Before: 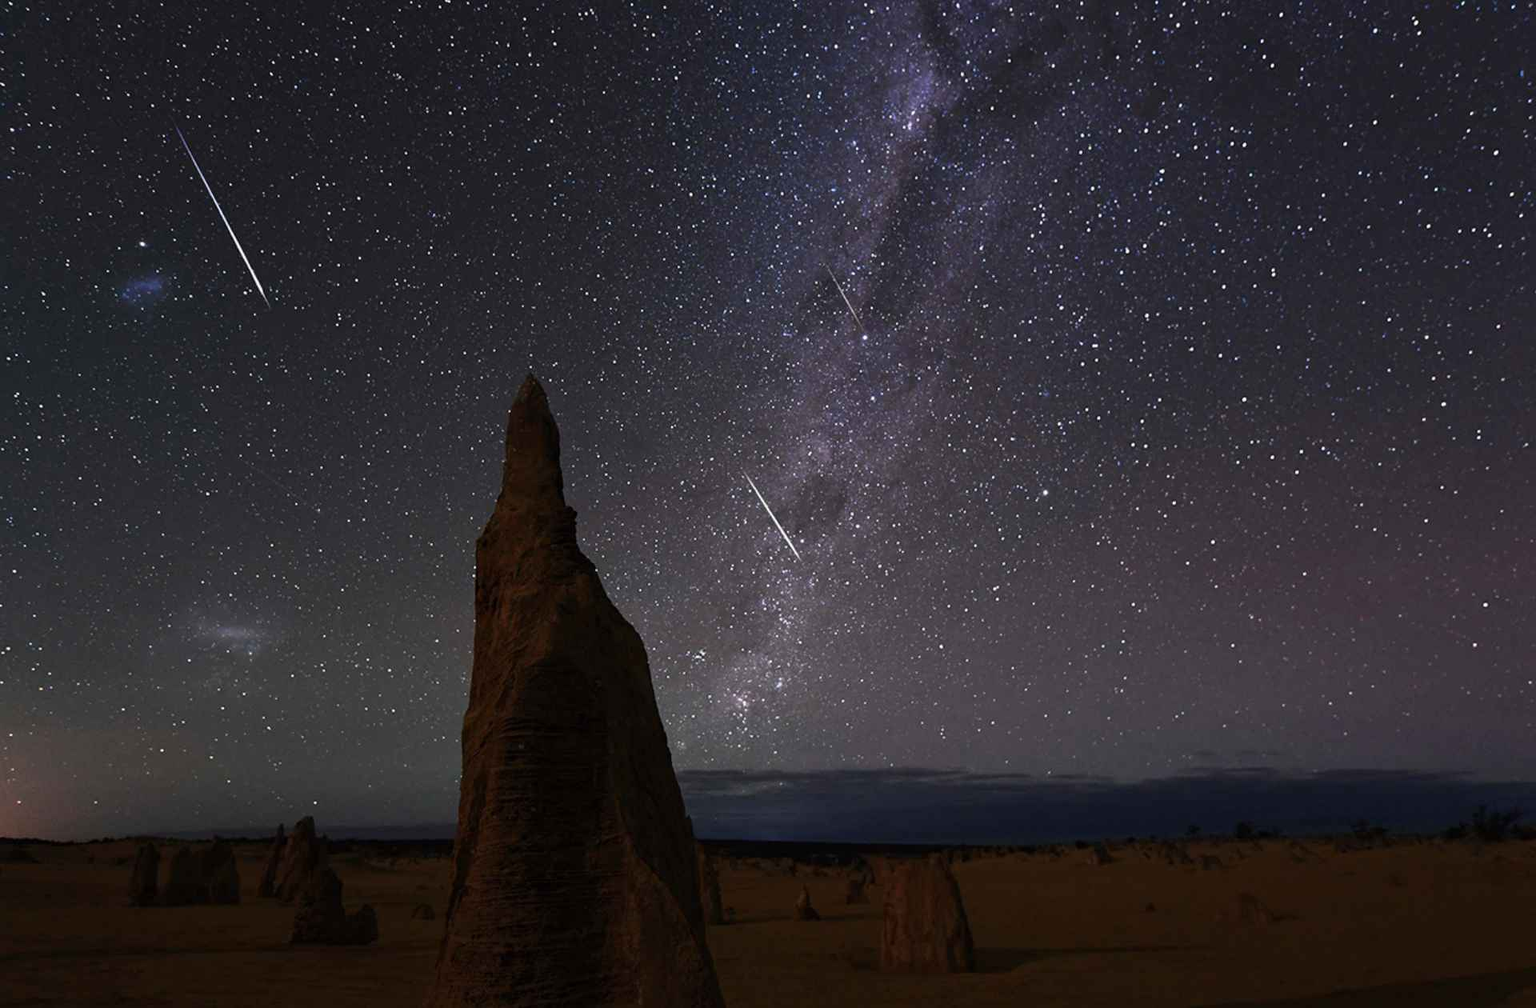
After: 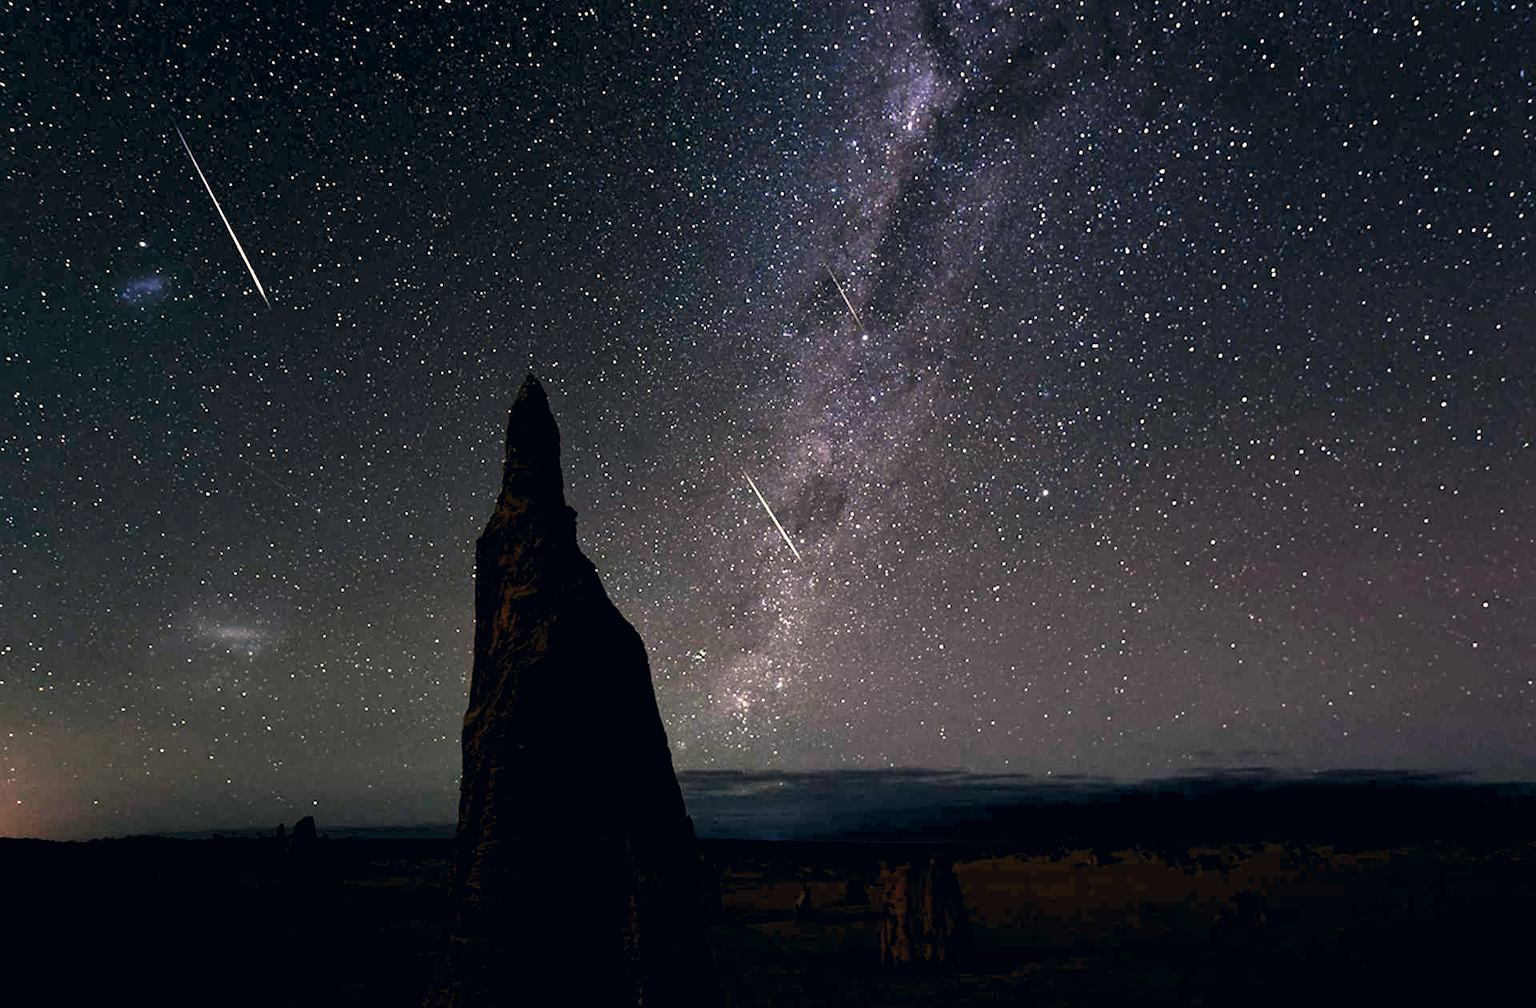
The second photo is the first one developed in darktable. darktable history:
contrast brightness saturation: contrast 0.2, brightness 0.15, saturation 0.14
white balance: red 1.122, green 1.093
color correction: highlights a* 5.38, highlights b* 5.3, shadows a* -4.26, shadows b* -5.11
exposure: black level correction -0.014, exposure -0.193 EV, compensate highlight preservation false
levels: levels [0.073, 0.497, 0.972]
tone curve: color space Lab, linked channels, preserve colors none
color zones: curves: ch0 [(0, 0.558) (0.143, 0.548) (0.286, 0.447) (0.429, 0.259) (0.571, 0.5) (0.714, 0.5) (0.857, 0.593) (1, 0.558)]; ch1 [(0, 0.543) (0.01, 0.544) (0.12, 0.492) (0.248, 0.458) (0.5, 0.534) (0.748, 0.5) (0.99, 0.469) (1, 0.543)]; ch2 [(0, 0.507) (0.143, 0.522) (0.286, 0.505) (0.429, 0.5) (0.571, 0.5) (0.714, 0.5) (0.857, 0.5) (1, 0.507)]
base curve: curves: ch0 [(0.017, 0) (0.425, 0.441) (0.844, 0.933) (1, 1)], preserve colors none
